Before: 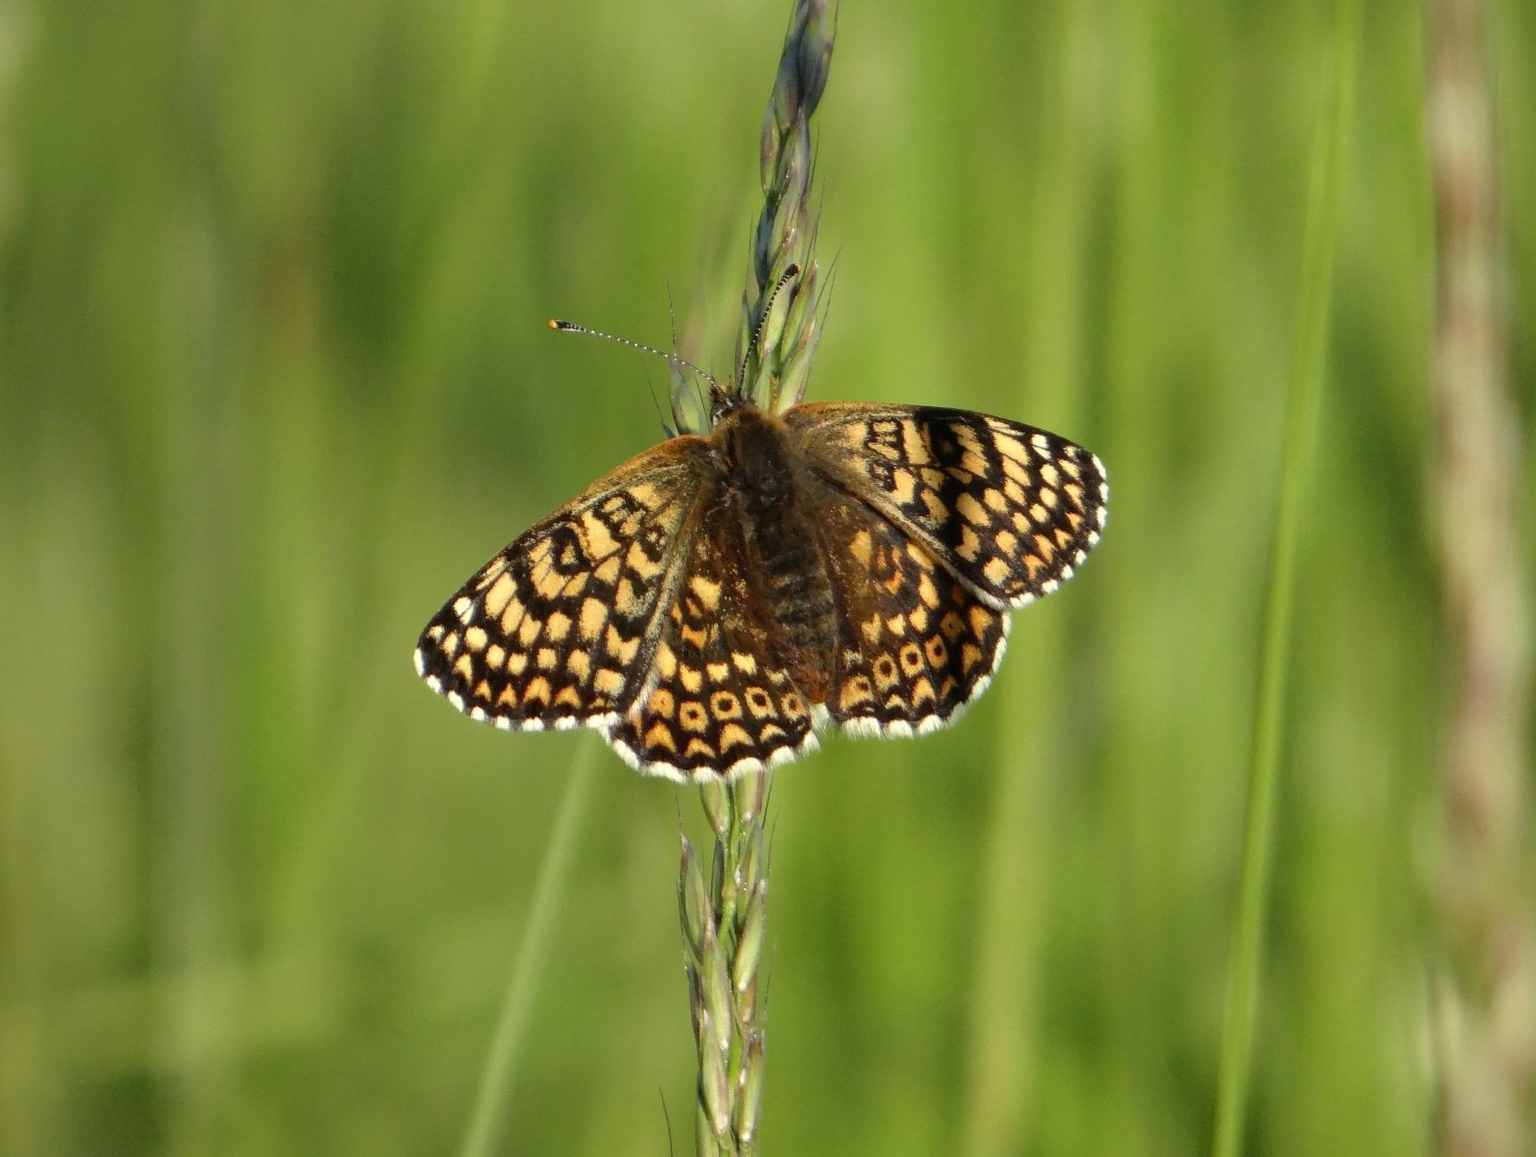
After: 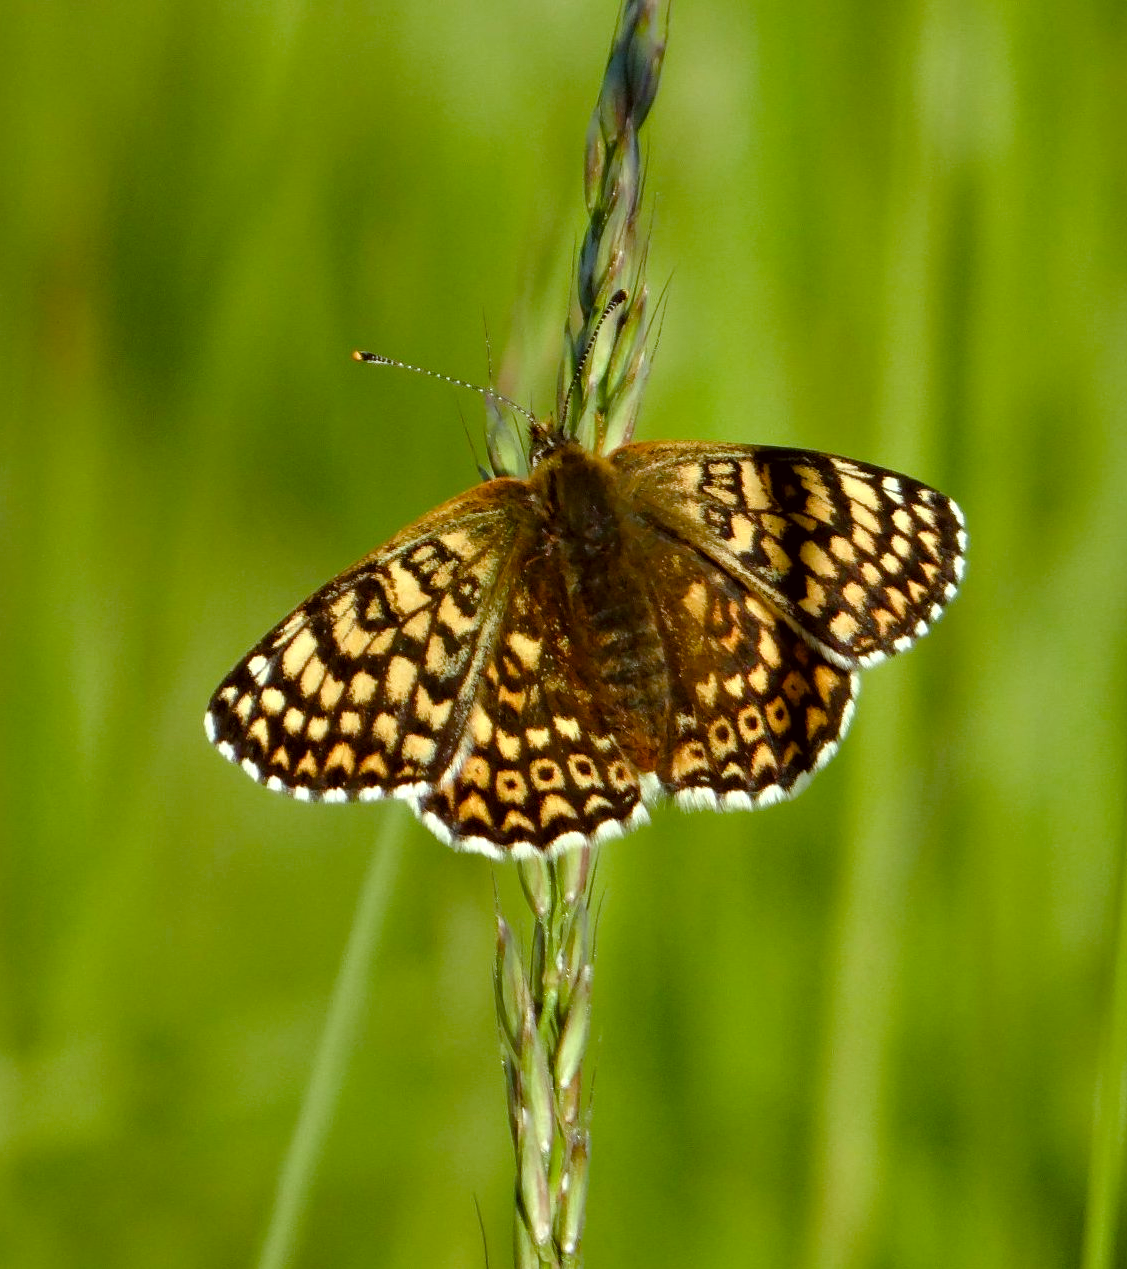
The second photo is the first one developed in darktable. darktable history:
color correction: highlights a* -5.02, highlights b* -4.26, shadows a* 3.72, shadows b* 4.38
color balance rgb: perceptual saturation grading › global saturation 20%, perceptual saturation grading › highlights -25.051%, perceptual saturation grading › shadows 49.625%, global vibrance 20%
crop and rotate: left 14.855%, right 18.261%
contrast equalizer: octaves 7, y [[0.524, 0.538, 0.547, 0.548, 0.538, 0.524], [0.5 ×6], [0.5 ×6], [0 ×6], [0 ×6]], mix 0.608
